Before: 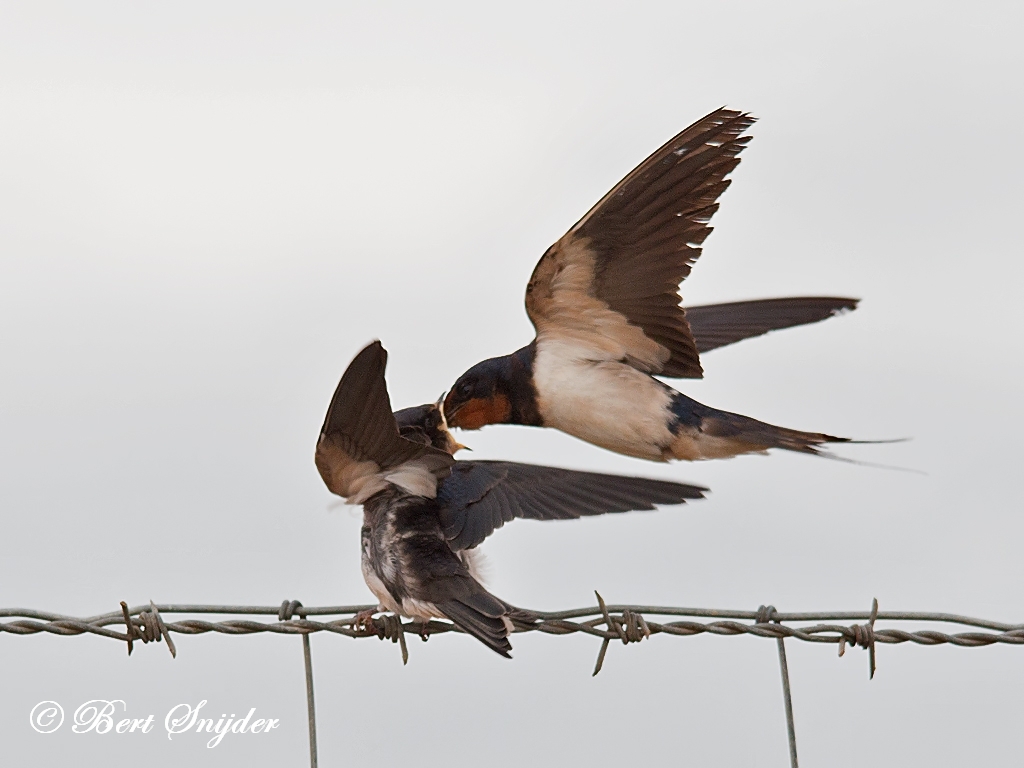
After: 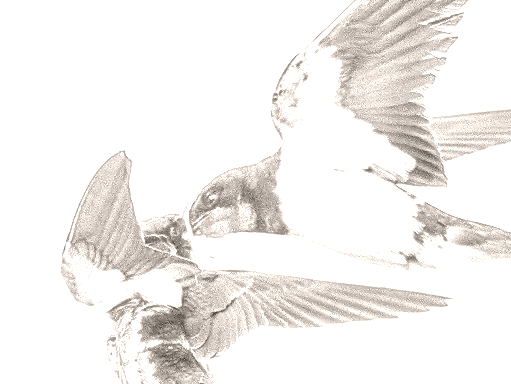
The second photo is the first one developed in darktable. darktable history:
crop: left 25%, top 25%, right 25%, bottom 25%
exposure: exposure 2.04 EV, compensate highlight preservation false
colorize: hue 34.49°, saturation 35.33%, source mix 100%, lightness 55%, version 1
local contrast: highlights 12%, shadows 38%, detail 183%, midtone range 0.471
